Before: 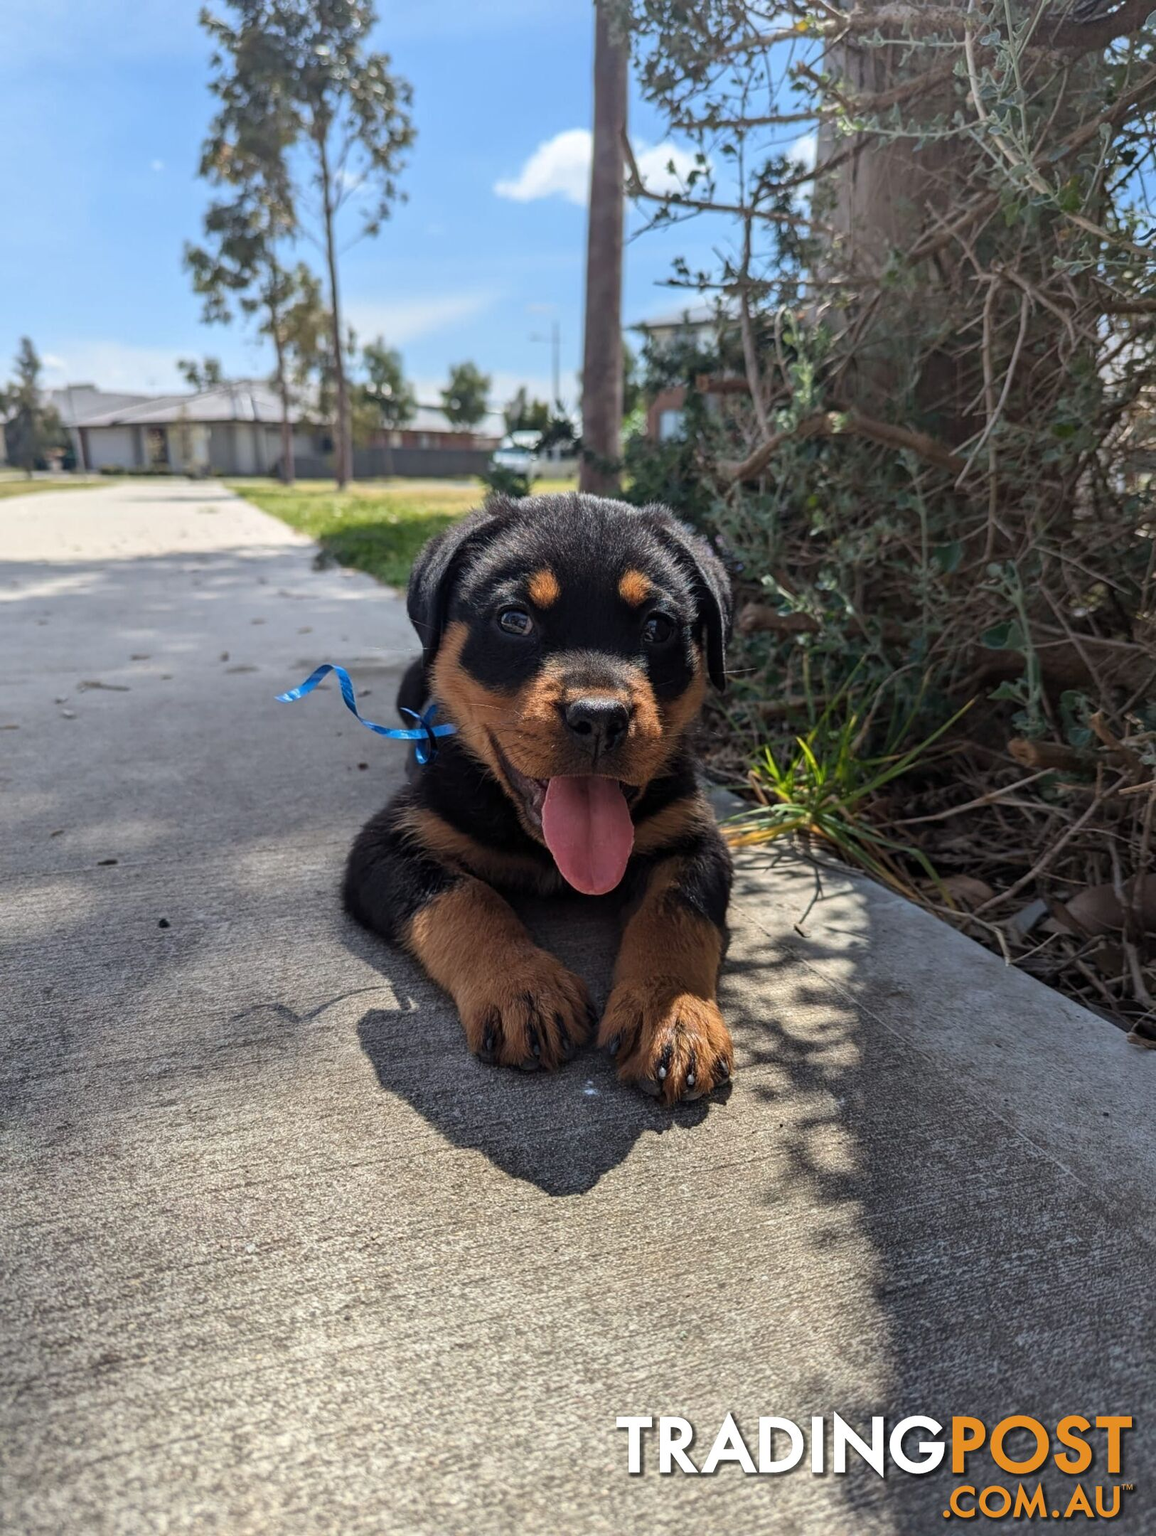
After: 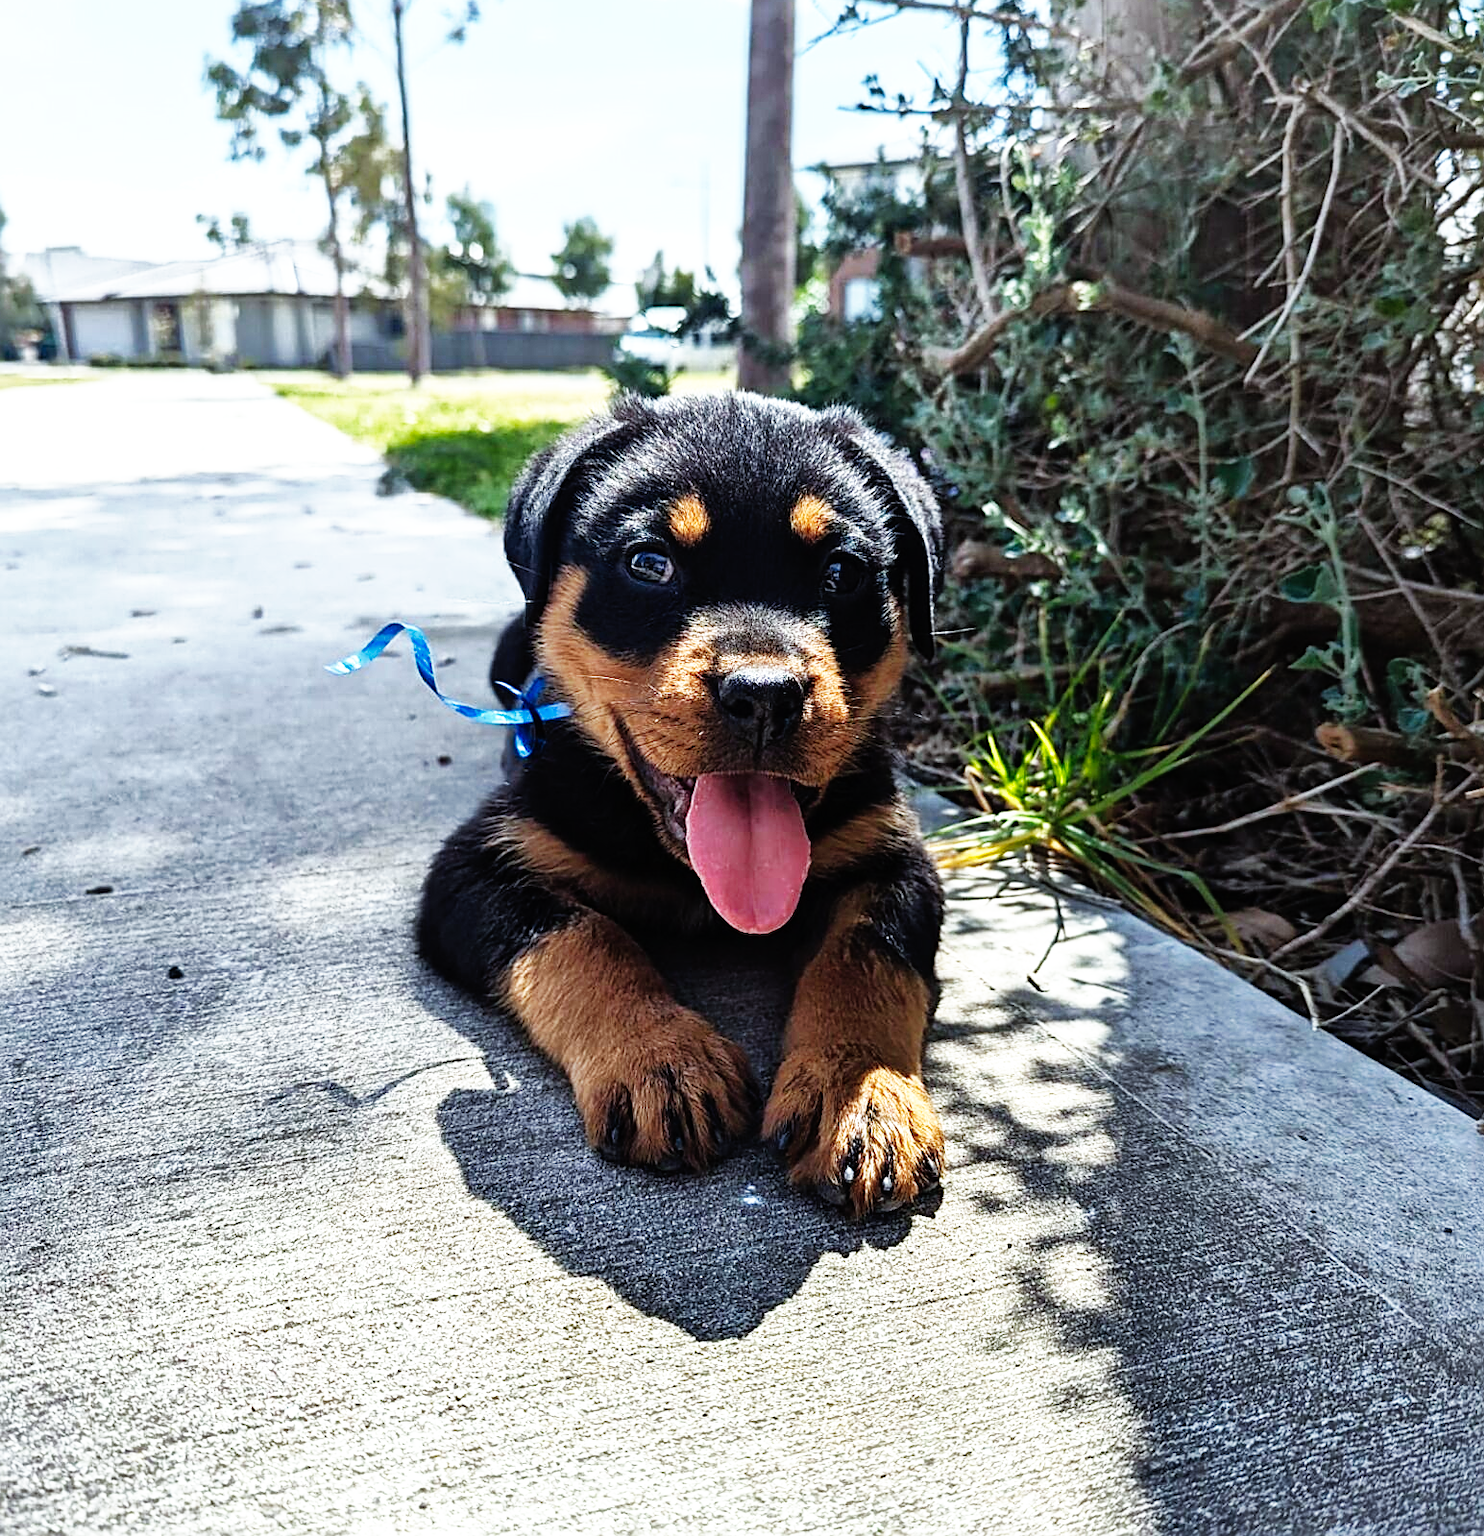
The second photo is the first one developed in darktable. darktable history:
white balance: red 0.925, blue 1.046
base curve: curves: ch0 [(0, 0) (0.007, 0.004) (0.027, 0.03) (0.046, 0.07) (0.207, 0.54) (0.442, 0.872) (0.673, 0.972) (1, 1)], preserve colors none
crop and rotate: left 2.991%, top 13.302%, right 1.981%, bottom 12.636%
shadows and highlights: on, module defaults
sharpen: on, module defaults
tone equalizer: -8 EV -0.75 EV, -7 EV -0.7 EV, -6 EV -0.6 EV, -5 EV -0.4 EV, -3 EV 0.4 EV, -2 EV 0.6 EV, -1 EV 0.7 EV, +0 EV 0.75 EV, edges refinement/feathering 500, mask exposure compensation -1.57 EV, preserve details no
